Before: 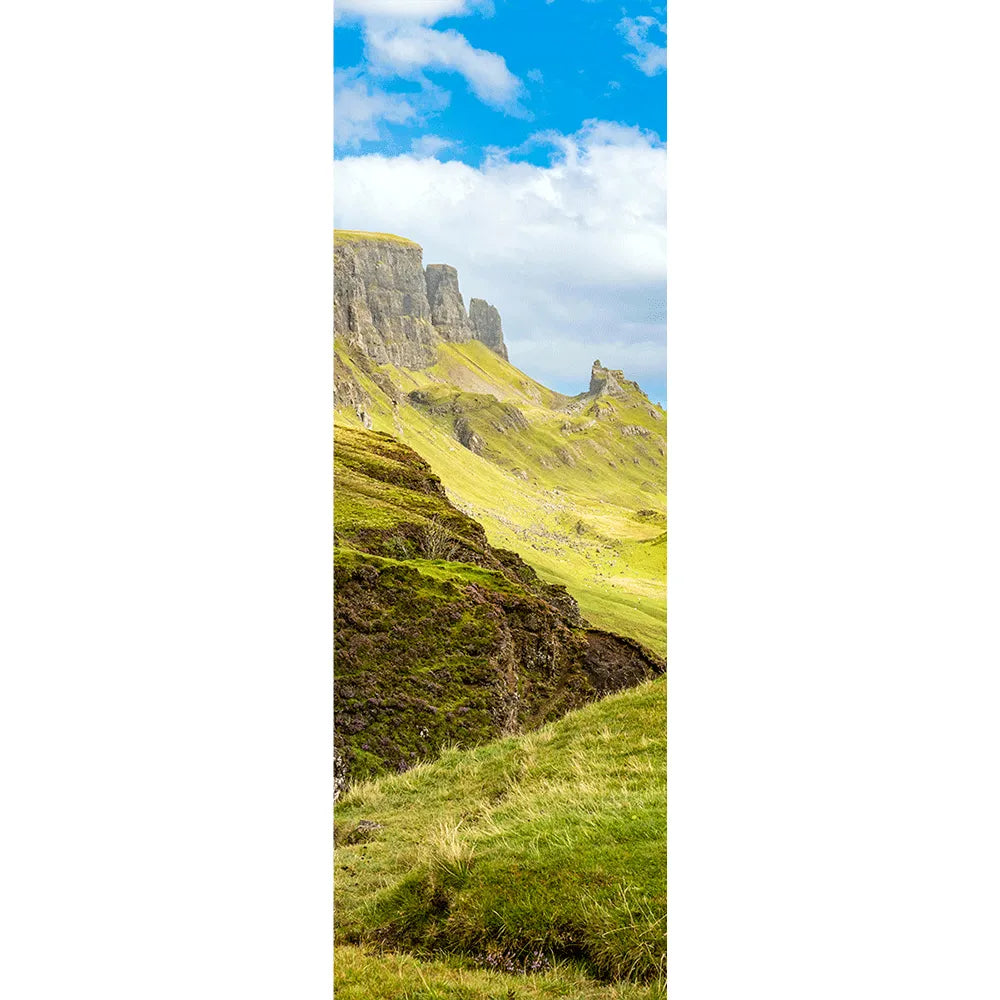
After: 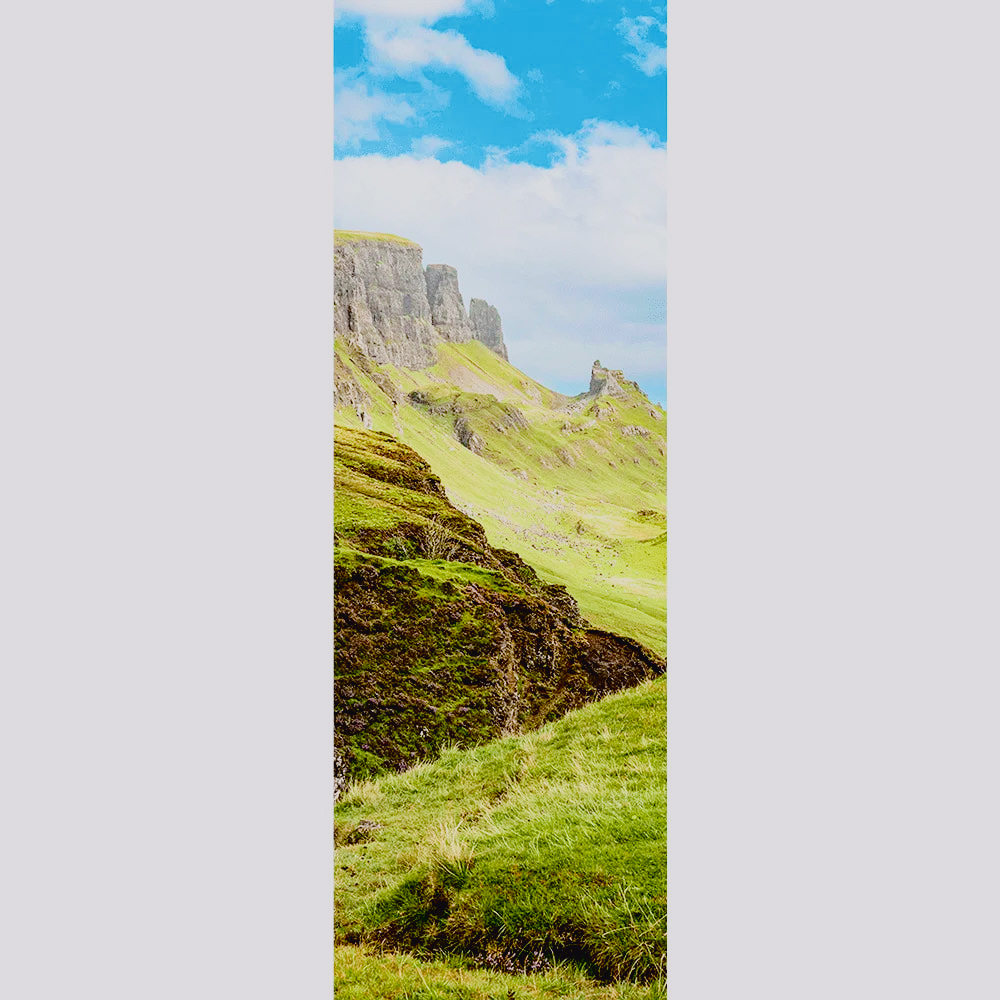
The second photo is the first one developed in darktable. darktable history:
filmic rgb: middle gray luminance 18%, black relative exposure -7.5 EV, white relative exposure 8.5 EV, threshold 6 EV, target black luminance 0%, hardness 2.23, latitude 18.37%, contrast 0.878, highlights saturation mix 5%, shadows ↔ highlights balance 10.15%, add noise in highlights 0, preserve chrominance no, color science v3 (2019), use custom middle-gray values true, iterations of high-quality reconstruction 0, contrast in highlights soft, enable highlight reconstruction true
exposure: exposure -0.064 EV, compensate highlight preservation false
tone curve: curves: ch0 [(0, 0.031) (0.139, 0.084) (0.311, 0.278) (0.495, 0.544) (0.718, 0.816) (0.841, 0.909) (1, 0.967)]; ch1 [(0, 0) (0.272, 0.249) (0.388, 0.385) (0.479, 0.456) (0.495, 0.497) (0.538, 0.55) (0.578, 0.595) (0.707, 0.778) (1, 1)]; ch2 [(0, 0) (0.125, 0.089) (0.353, 0.329) (0.443, 0.408) (0.502, 0.495) (0.56, 0.553) (0.608, 0.631) (1, 1)], color space Lab, independent channels, preserve colors none
